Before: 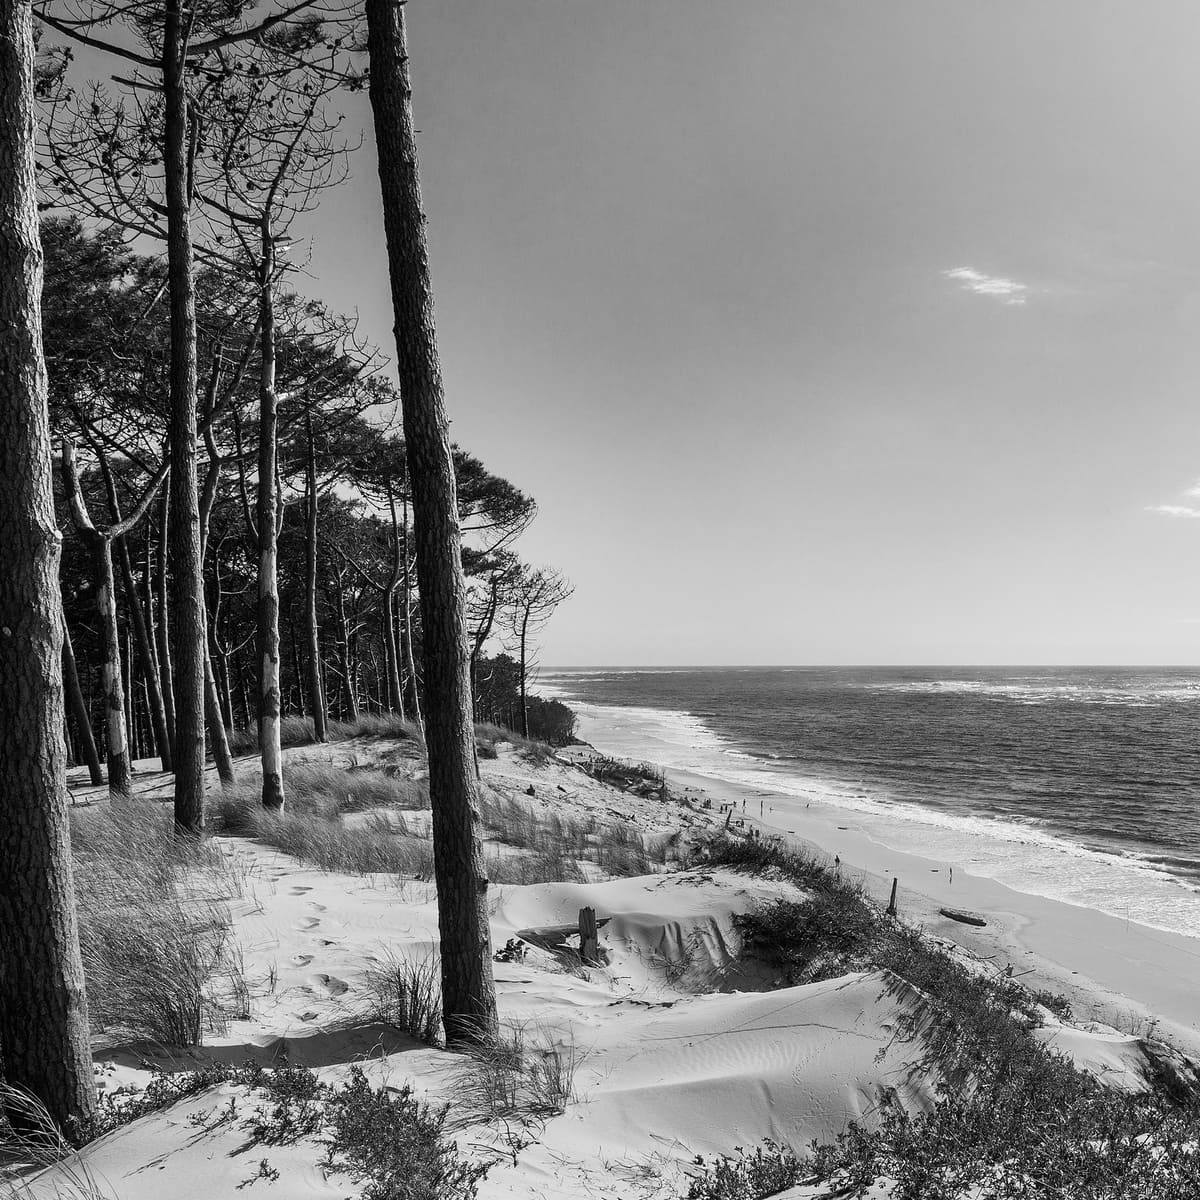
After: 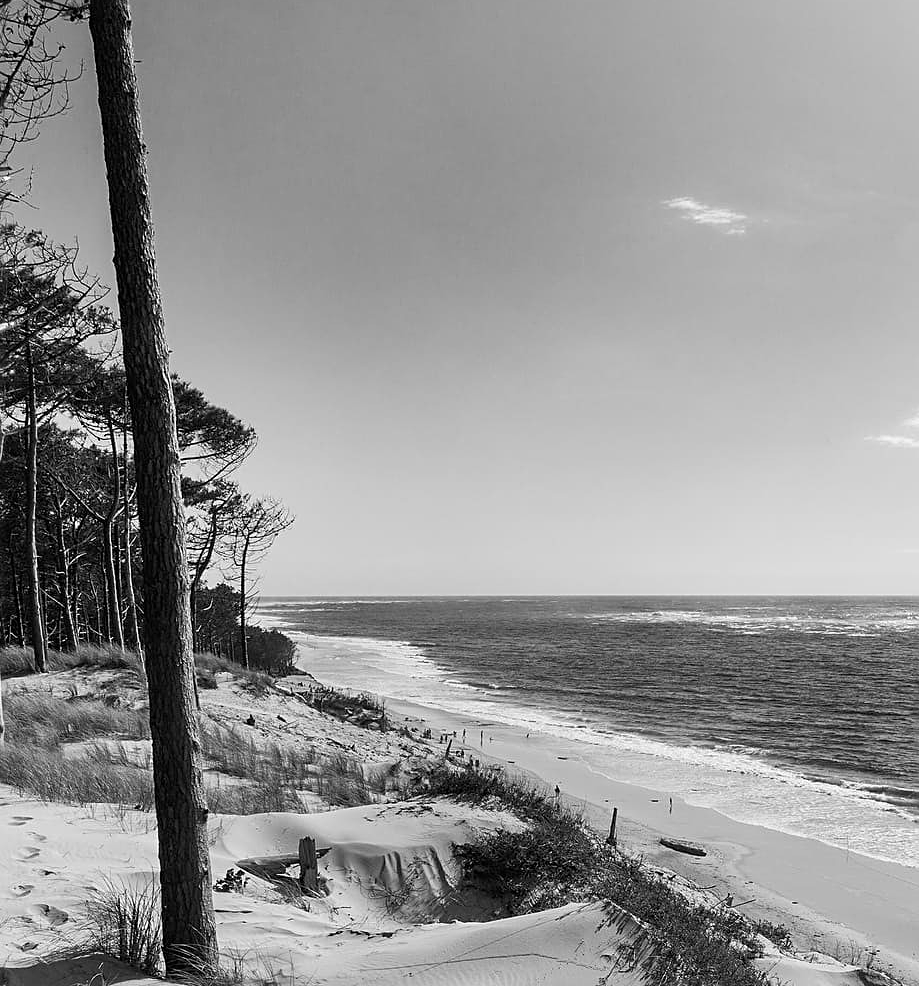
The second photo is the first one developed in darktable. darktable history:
sharpen: radius 2.124, amount 0.378, threshold 0.22
crop: left 23.385%, top 5.903%, bottom 11.88%
